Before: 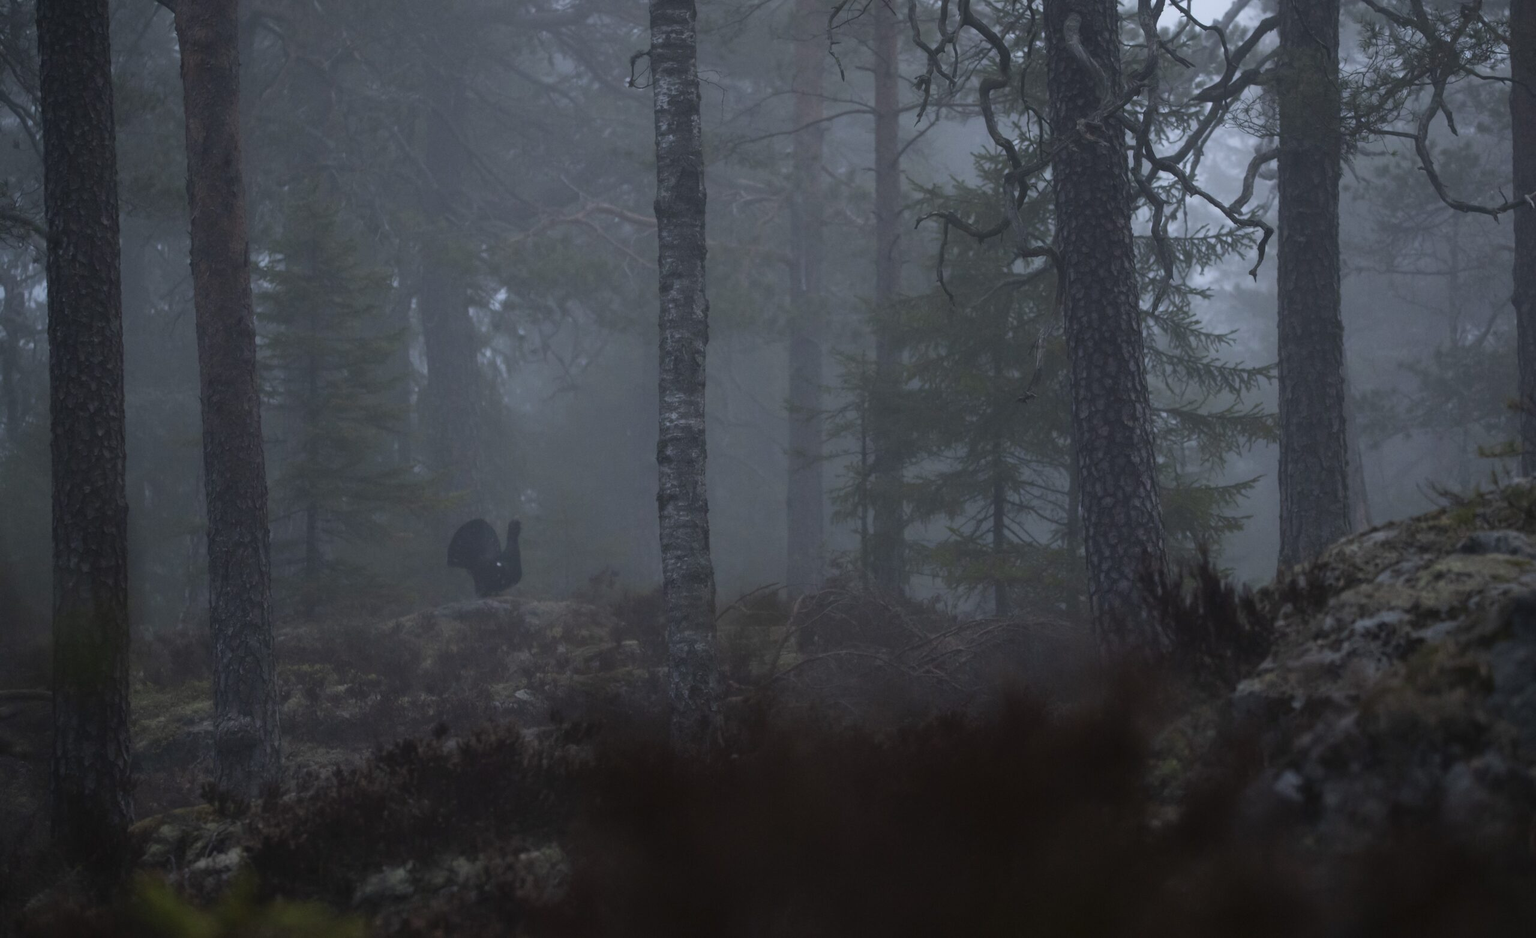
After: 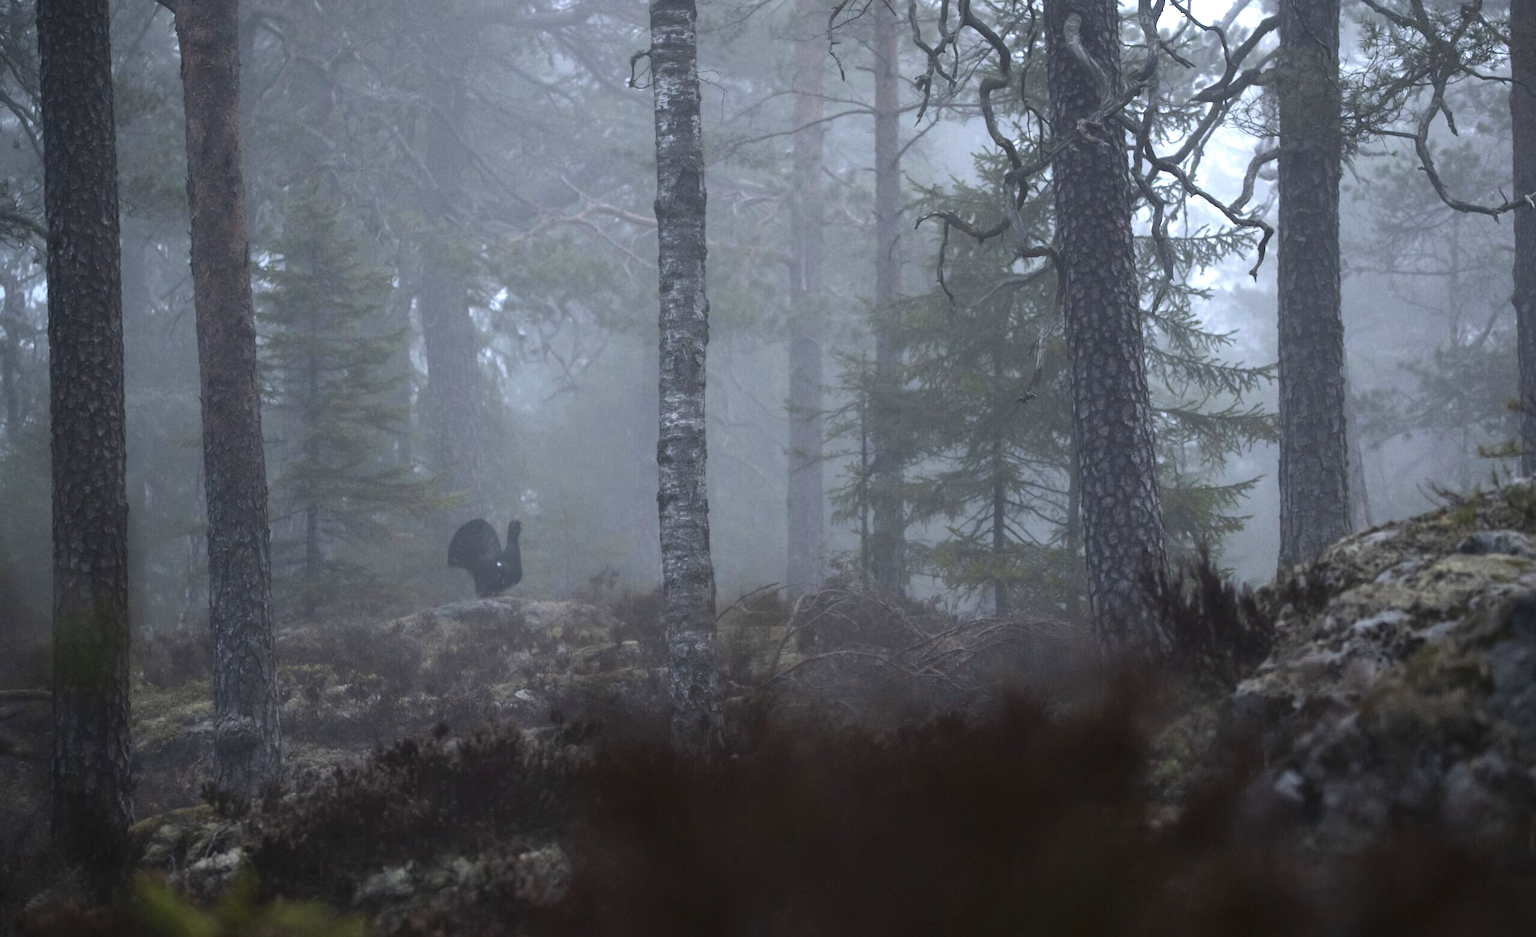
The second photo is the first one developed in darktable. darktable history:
exposure: black level correction 0.001, exposure 1.116 EV, compensate highlight preservation false
tone equalizer: -8 EV -0.417 EV, -7 EV -0.389 EV, -6 EV -0.333 EV, -5 EV -0.222 EV, -3 EV 0.222 EV, -2 EV 0.333 EV, -1 EV 0.389 EV, +0 EV 0.417 EV, edges refinement/feathering 500, mask exposure compensation -1.57 EV, preserve details no
